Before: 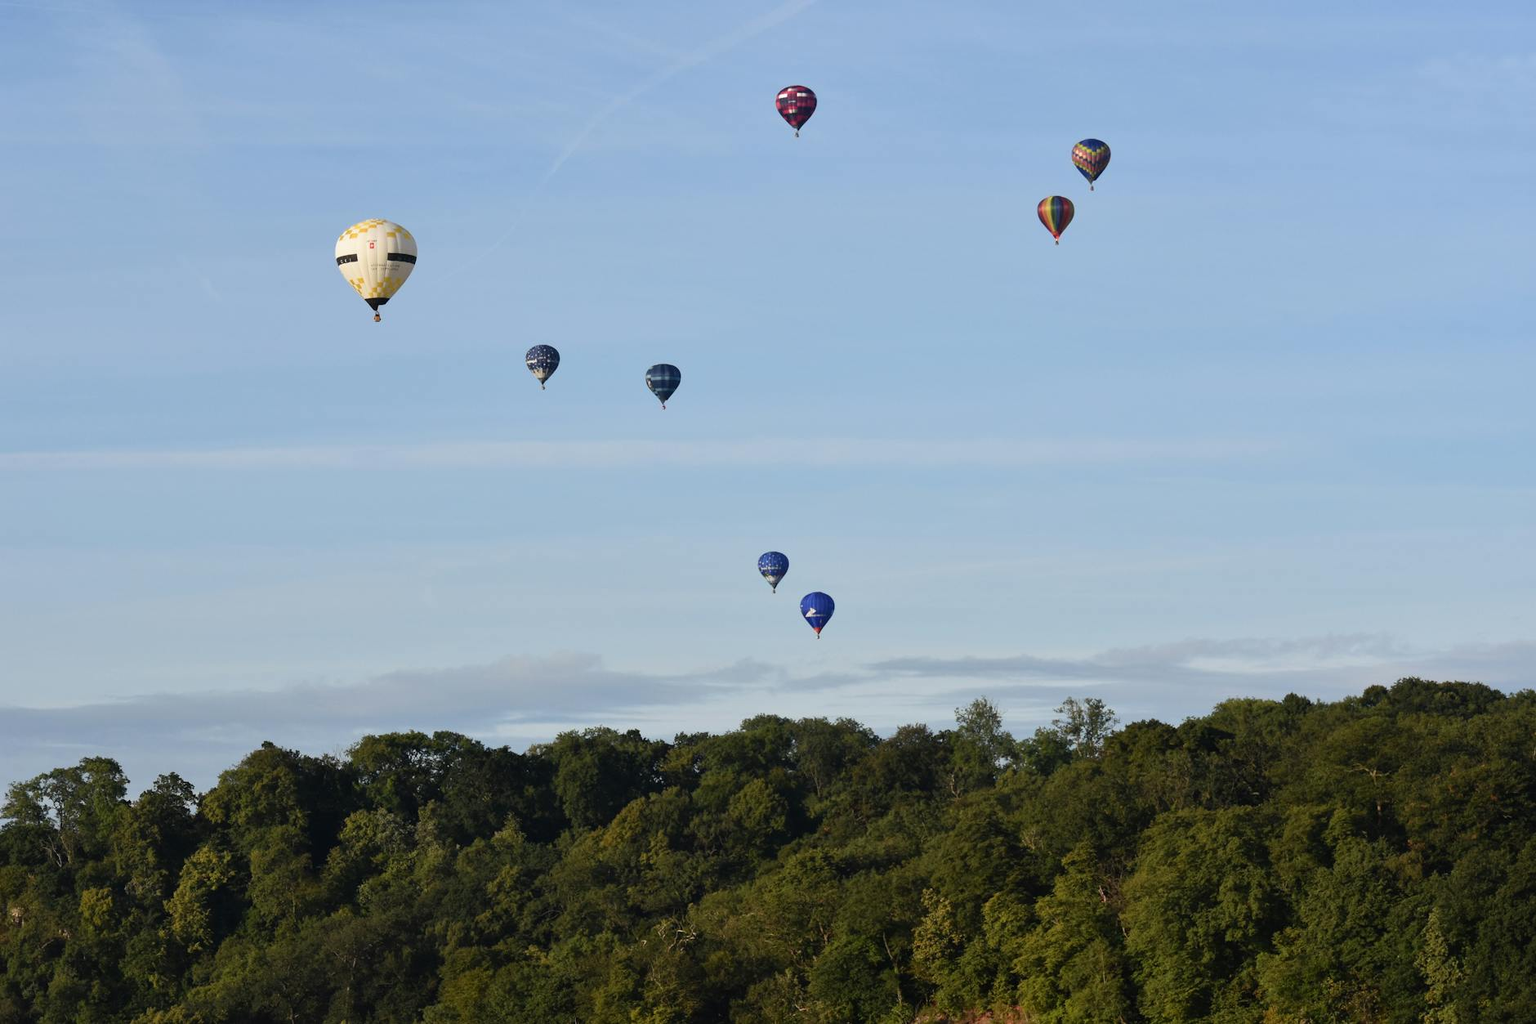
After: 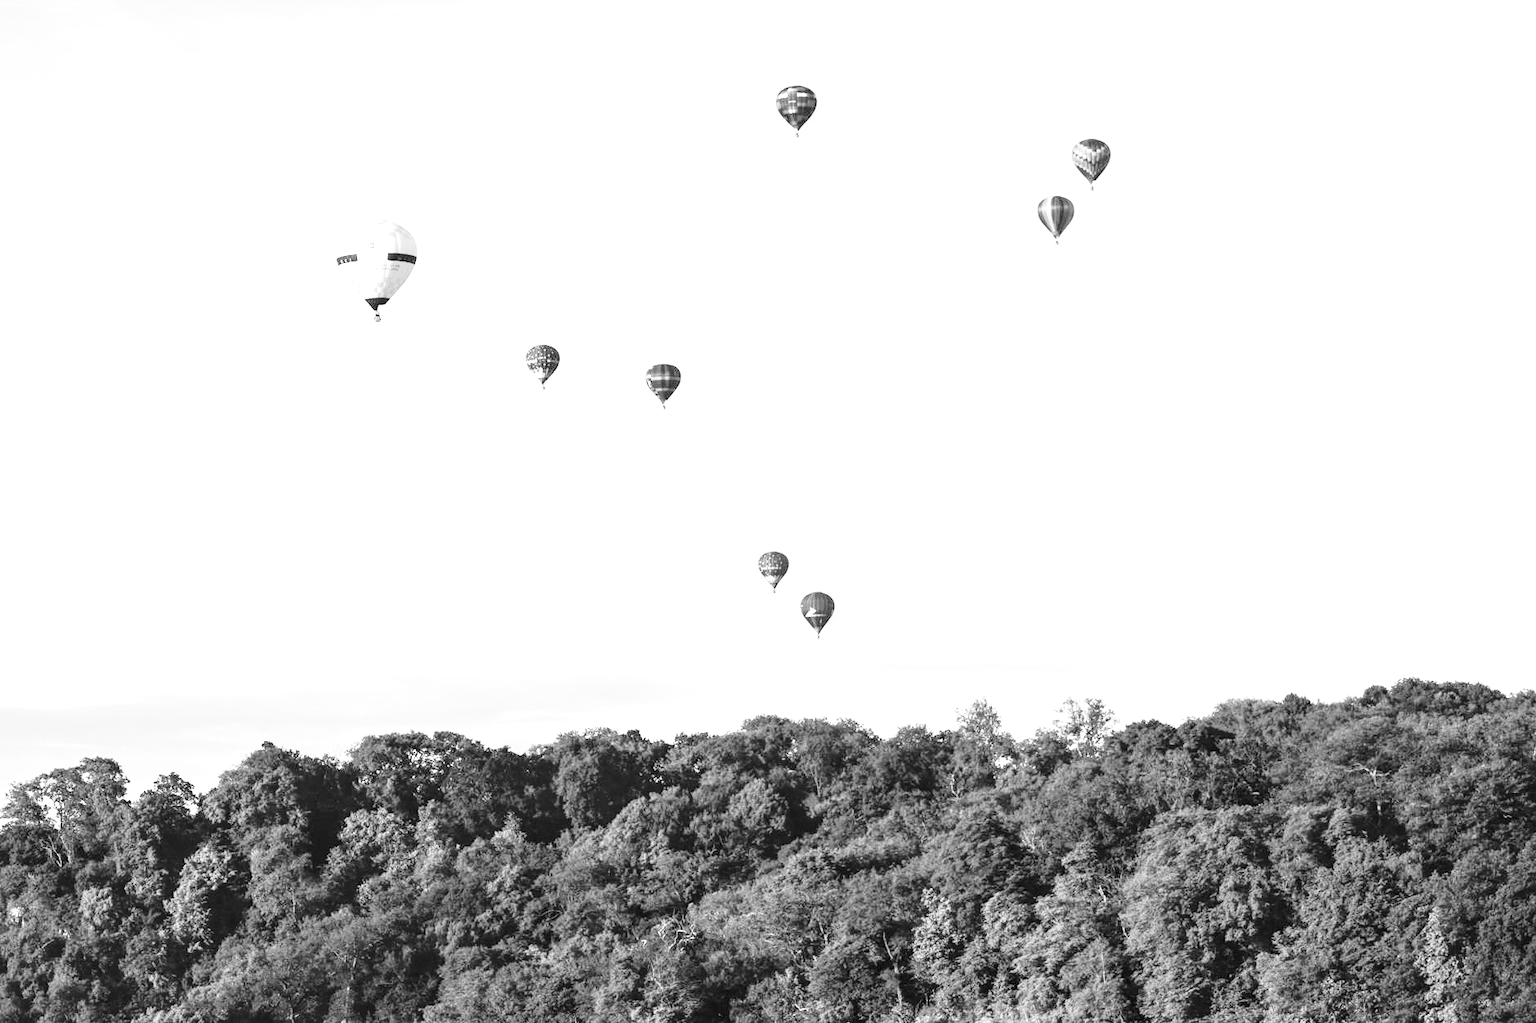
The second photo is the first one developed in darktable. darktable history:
exposure: black level correction 0.001, exposure 1.646 EV, compensate exposure bias true, compensate highlight preservation false
local contrast: on, module defaults
base curve: curves: ch0 [(0, 0) (0.028, 0.03) (0.121, 0.232) (0.46, 0.748) (0.859, 0.968) (1, 1)], preserve colors none
monochrome: a 16.06, b 15.48, size 1
